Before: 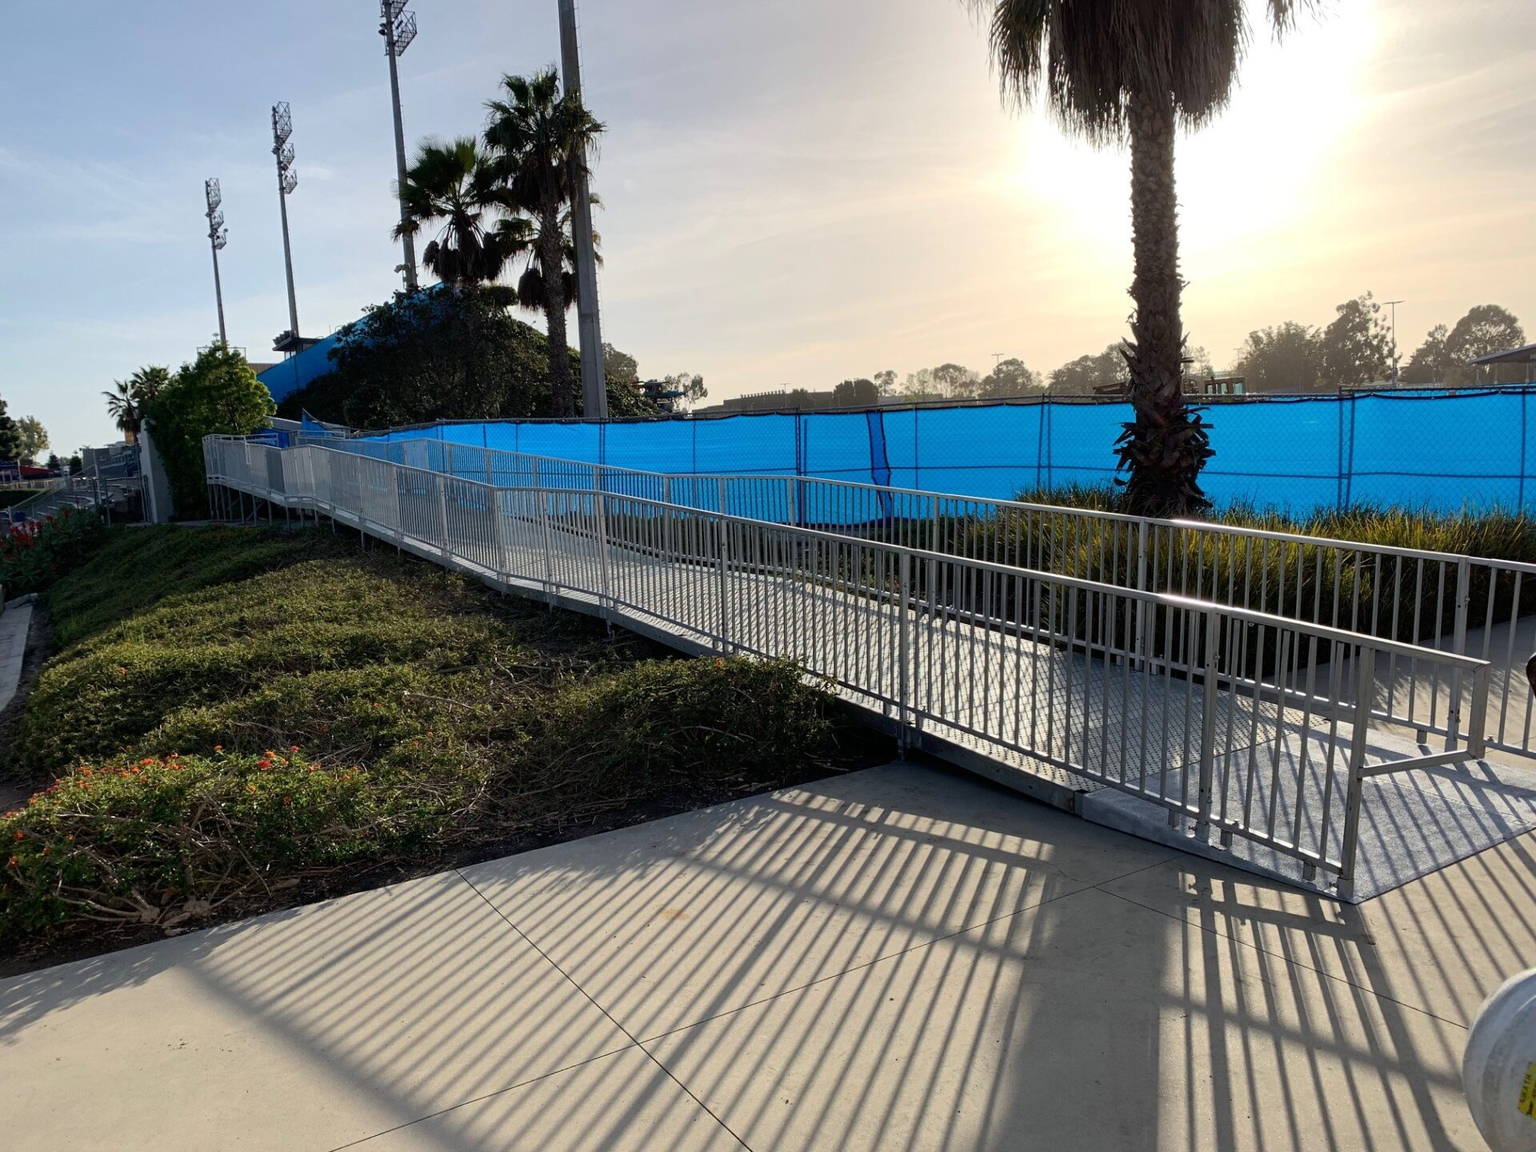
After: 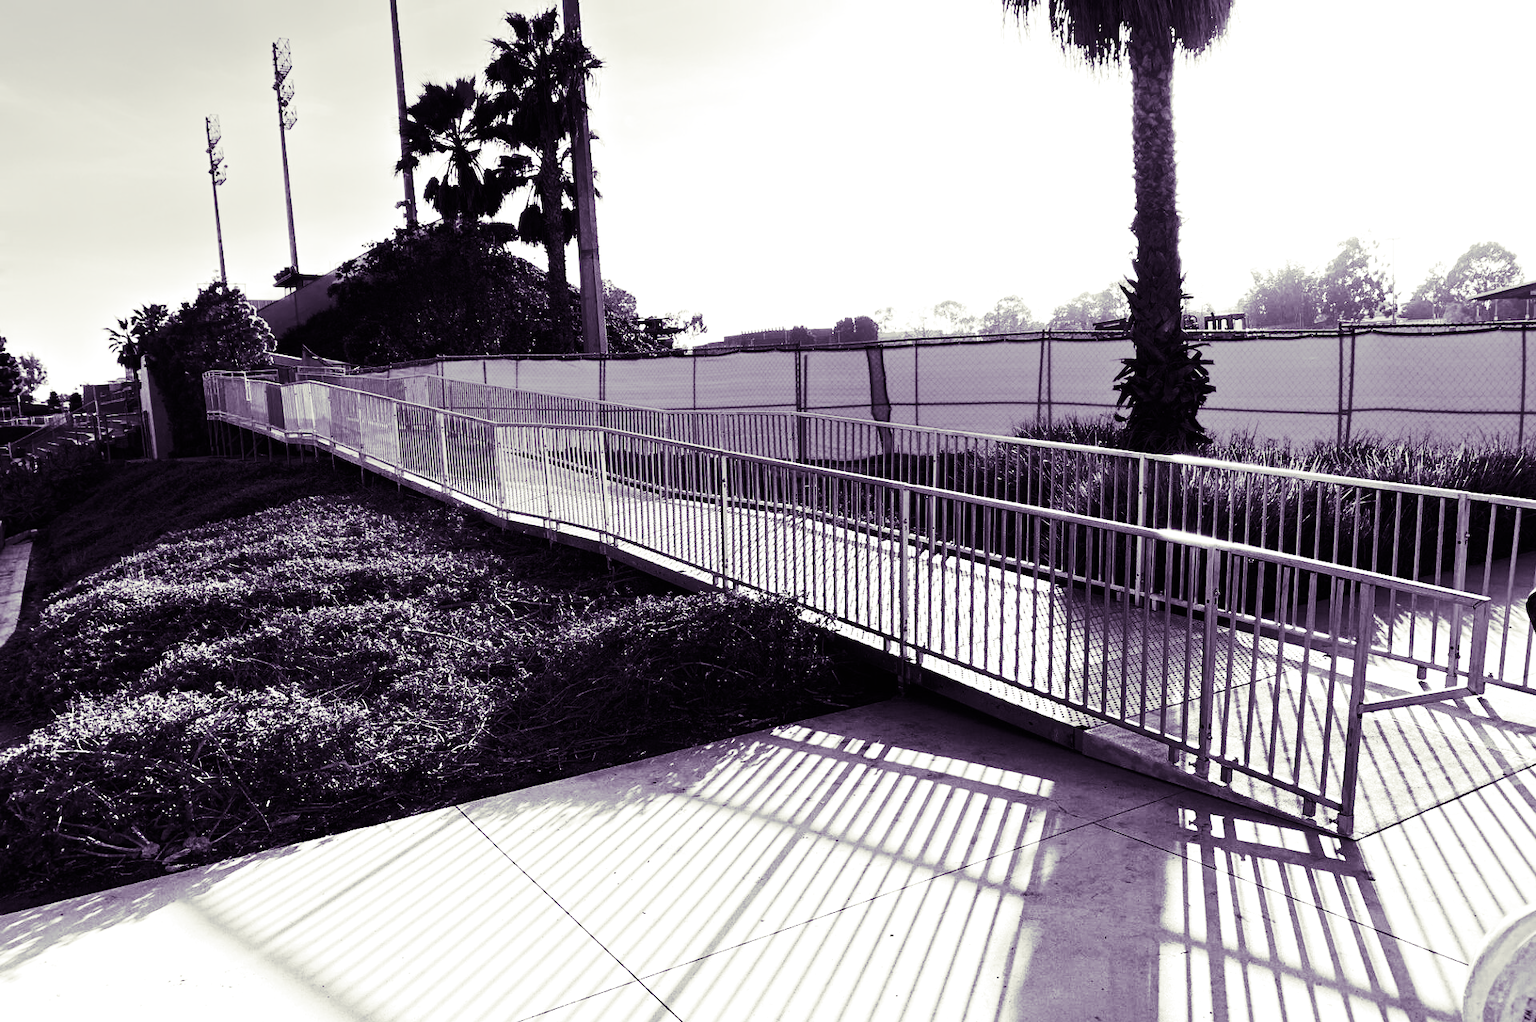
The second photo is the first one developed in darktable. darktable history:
monochrome: a 0, b 0, size 0.5, highlights 0.57
split-toning: shadows › hue 266.4°, shadows › saturation 0.4, highlights › hue 61.2°, highlights › saturation 0.3, compress 0%
contrast brightness saturation: contrast 0.39, brightness 0.1
crop and rotate: top 5.609%, bottom 5.609%
exposure: black level correction 0, exposure 0.7 EV, compensate exposure bias true, compensate highlight preservation false
color calibration: x 0.38, y 0.391, temperature 4086.74 K
white balance: red 1.042, blue 1.17
tone equalizer: -8 EV -0.75 EV, -7 EV -0.7 EV, -6 EV -0.6 EV, -5 EV -0.4 EV, -3 EV 0.4 EV, -2 EV 0.6 EV, -1 EV 0.7 EV, +0 EV 0.75 EV, edges refinement/feathering 500, mask exposure compensation -1.57 EV, preserve details no
